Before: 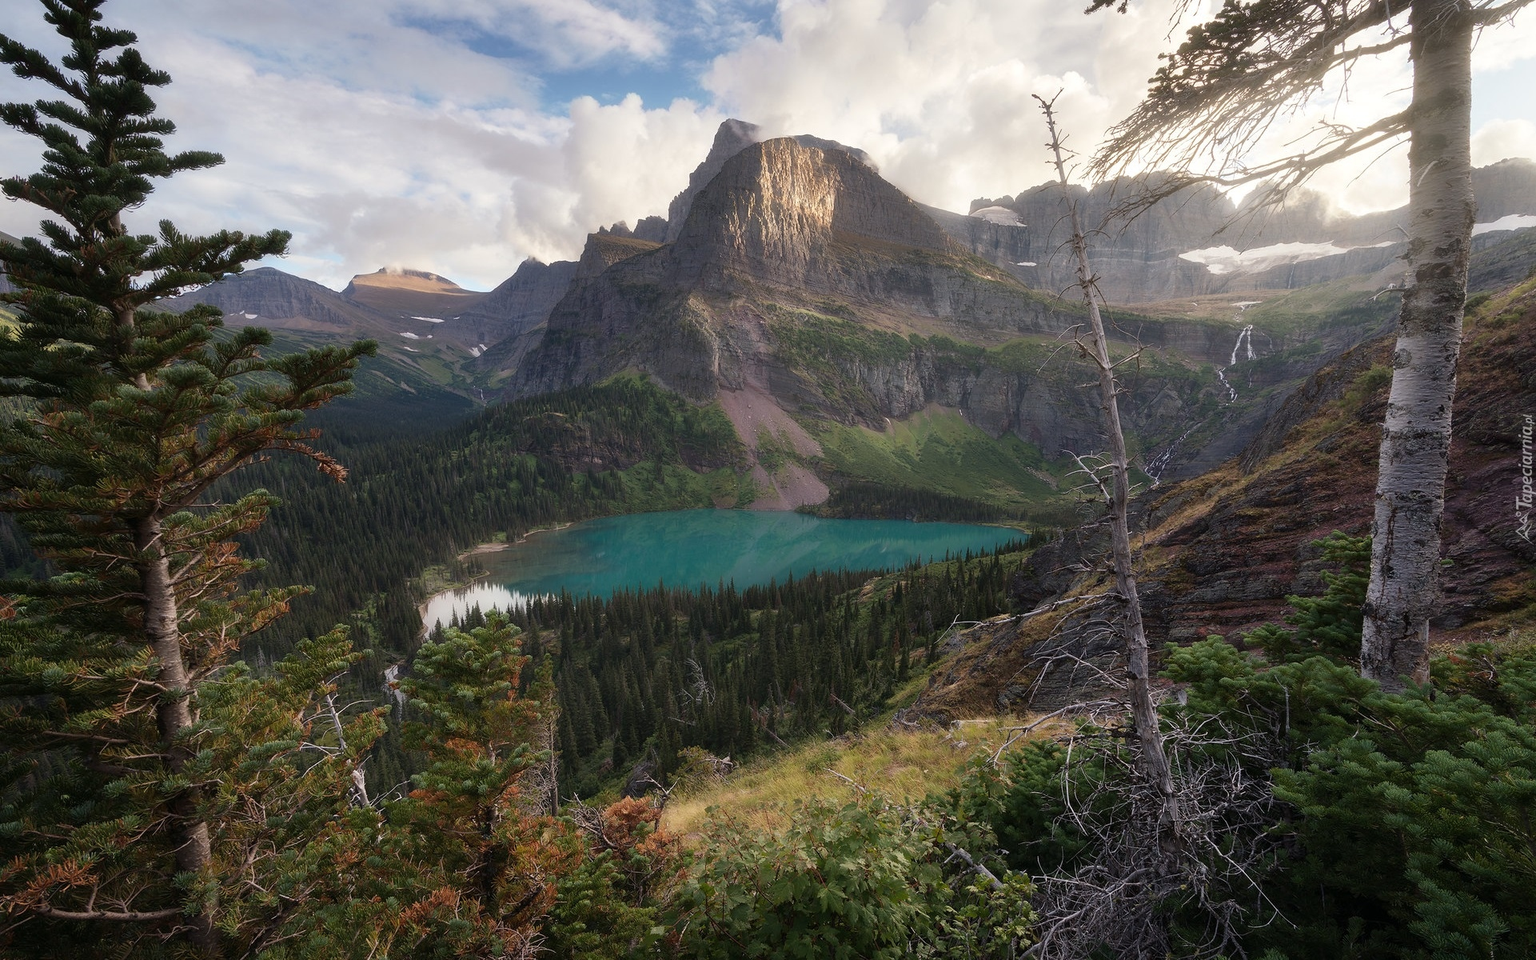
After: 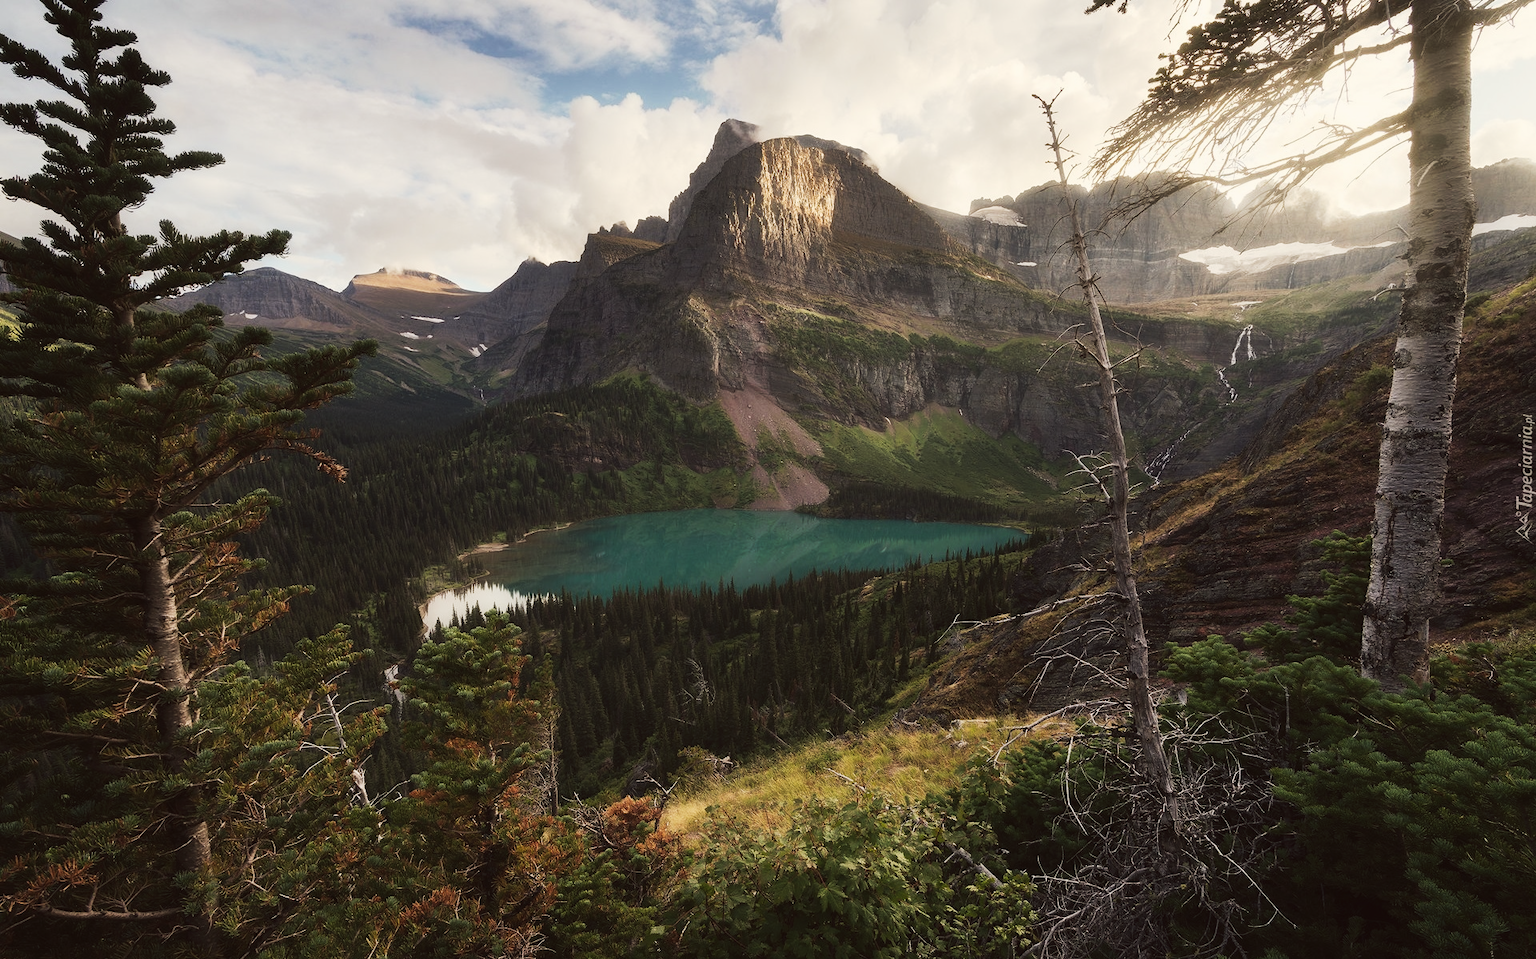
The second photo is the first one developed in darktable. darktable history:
color balance: lift [1.005, 1.002, 0.998, 0.998], gamma [1, 1.021, 1.02, 0.979], gain [0.923, 1.066, 1.056, 0.934]
tone curve: curves: ch0 [(0, 0) (0.003, 0.003) (0.011, 0.012) (0.025, 0.023) (0.044, 0.04) (0.069, 0.056) (0.1, 0.082) (0.136, 0.107) (0.177, 0.144) (0.224, 0.186) (0.277, 0.237) (0.335, 0.297) (0.399, 0.37) (0.468, 0.465) (0.543, 0.567) (0.623, 0.68) (0.709, 0.782) (0.801, 0.86) (0.898, 0.924) (1, 1)], preserve colors none
contrast brightness saturation: contrast 0.11, saturation -0.17
